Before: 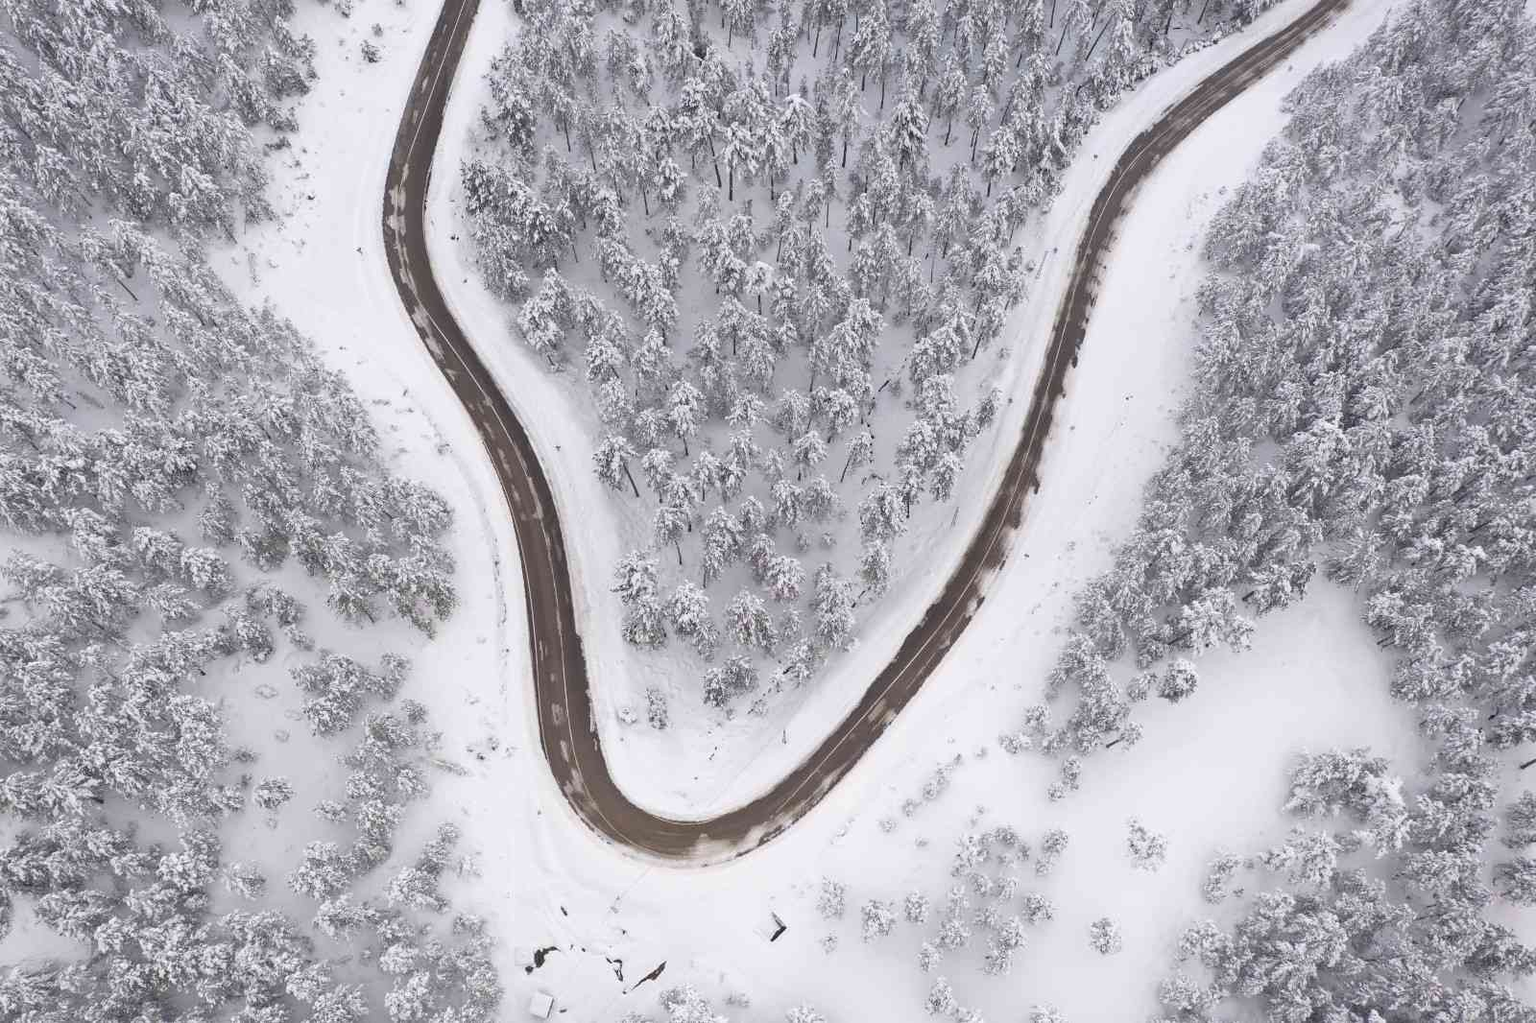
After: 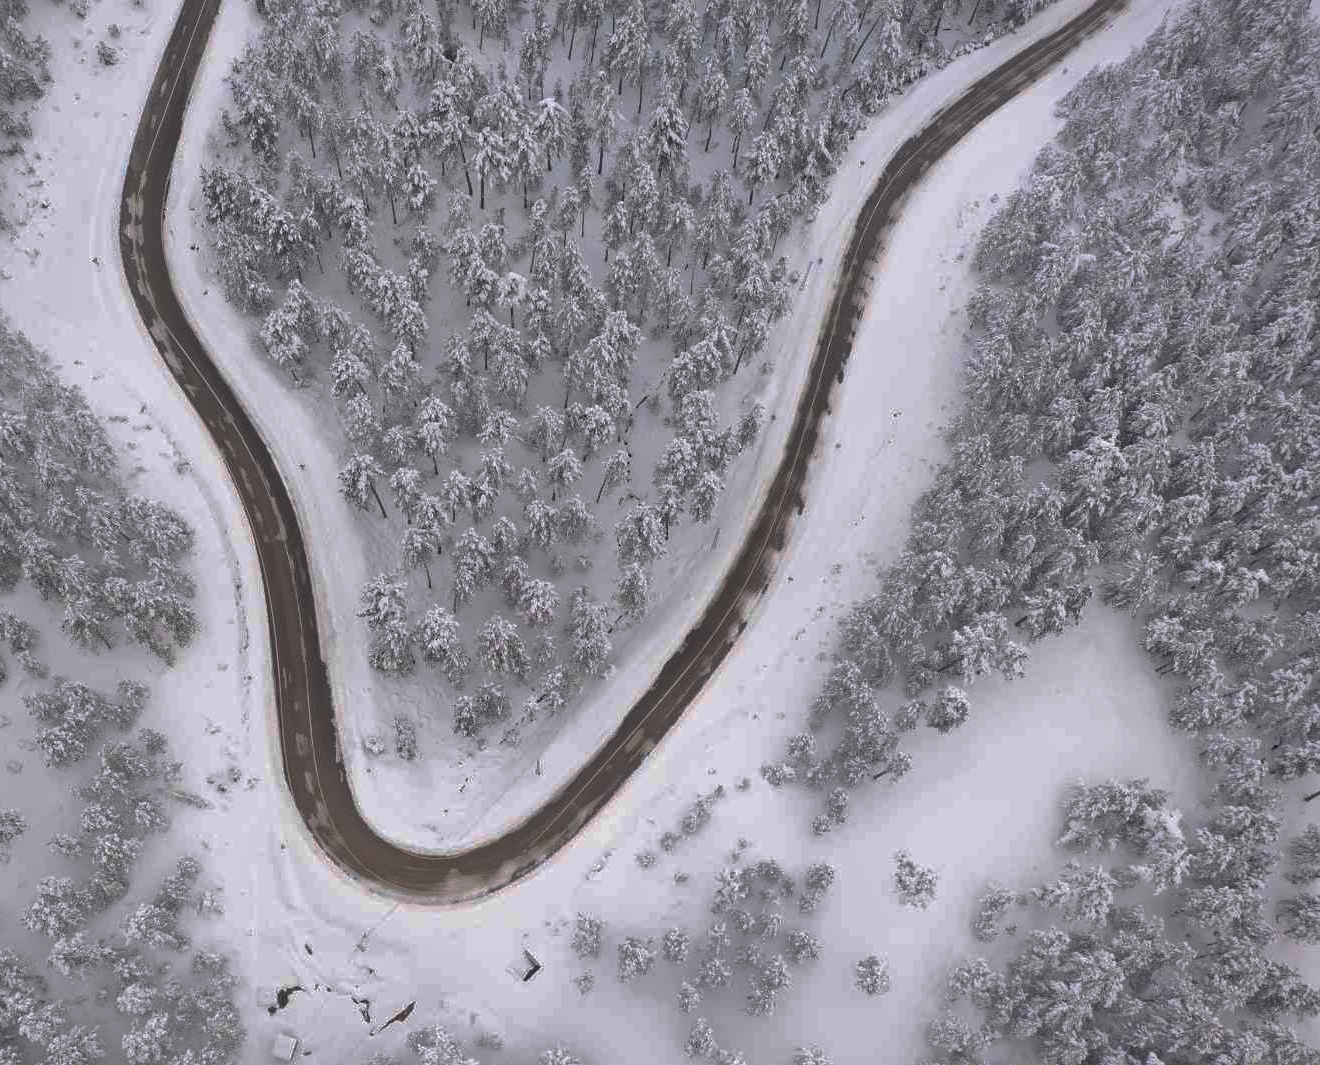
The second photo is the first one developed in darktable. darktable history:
base curve: curves: ch0 [(0, 0) (0.595, 0.418) (1, 1)], preserve colors none
shadows and highlights: shadows 39.84, highlights -59.76
crop: left 17.492%, bottom 0.016%
